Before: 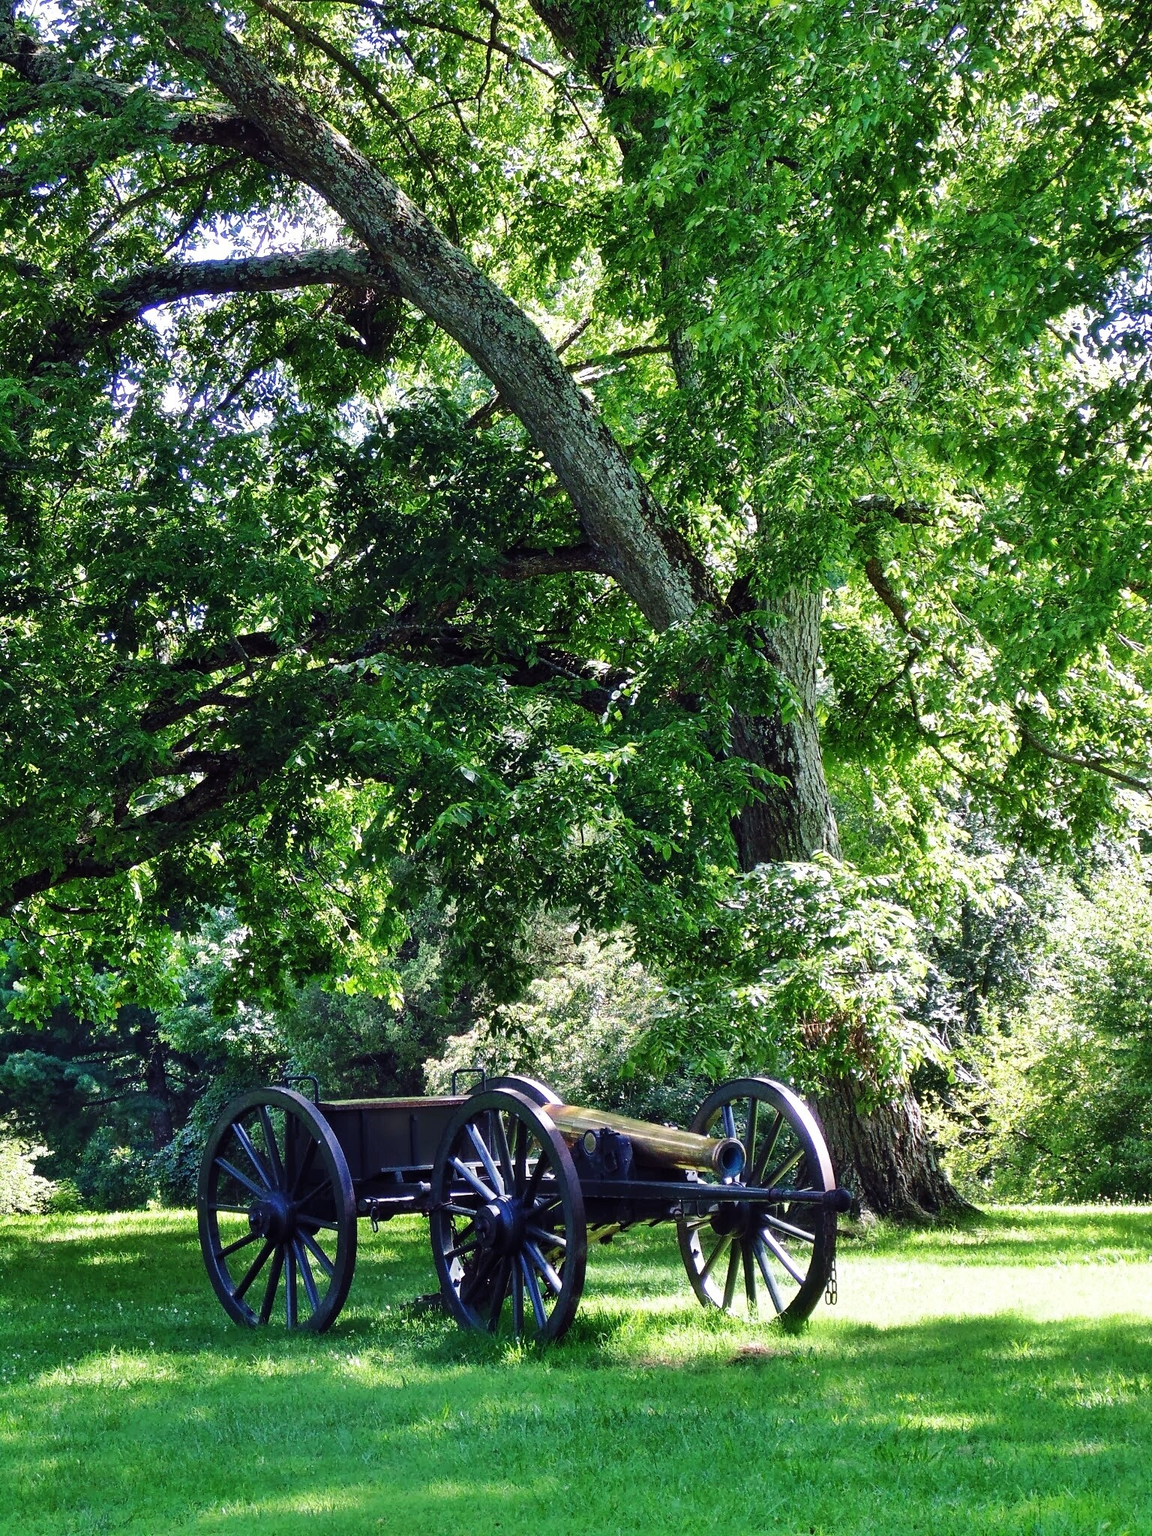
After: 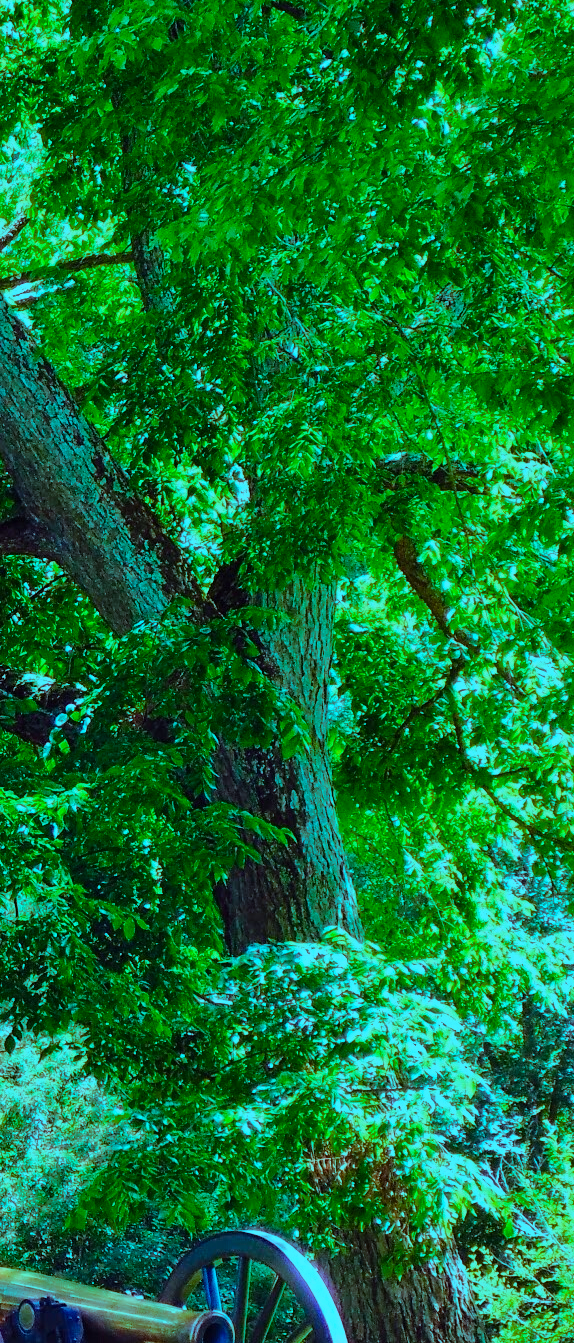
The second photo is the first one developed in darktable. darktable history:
color balance rgb: highlights gain › luminance -33.21%, highlights gain › chroma 5.717%, highlights gain › hue 215°, linear chroma grading › shadows 10.659%, linear chroma grading › highlights 9.617%, linear chroma grading › global chroma 15.474%, linear chroma grading › mid-tones 14.75%, perceptual saturation grading › global saturation 10.475%, global vibrance 20%
crop and rotate: left 49.543%, top 10.133%, right 13.066%, bottom 24.25%
color correction: highlights a* -10.25, highlights b* -10.41
